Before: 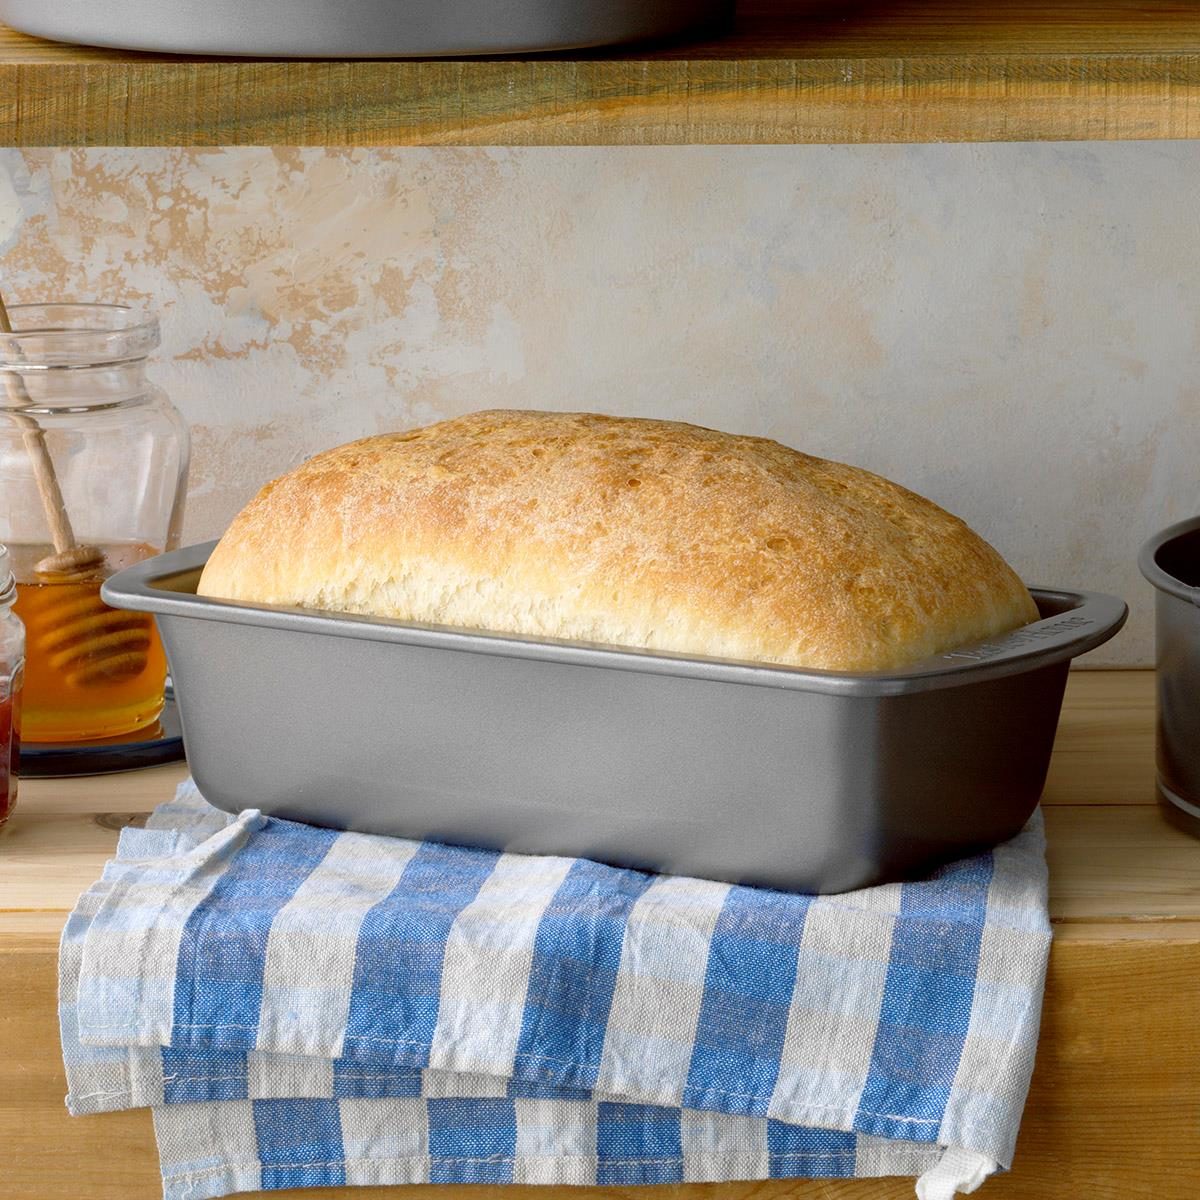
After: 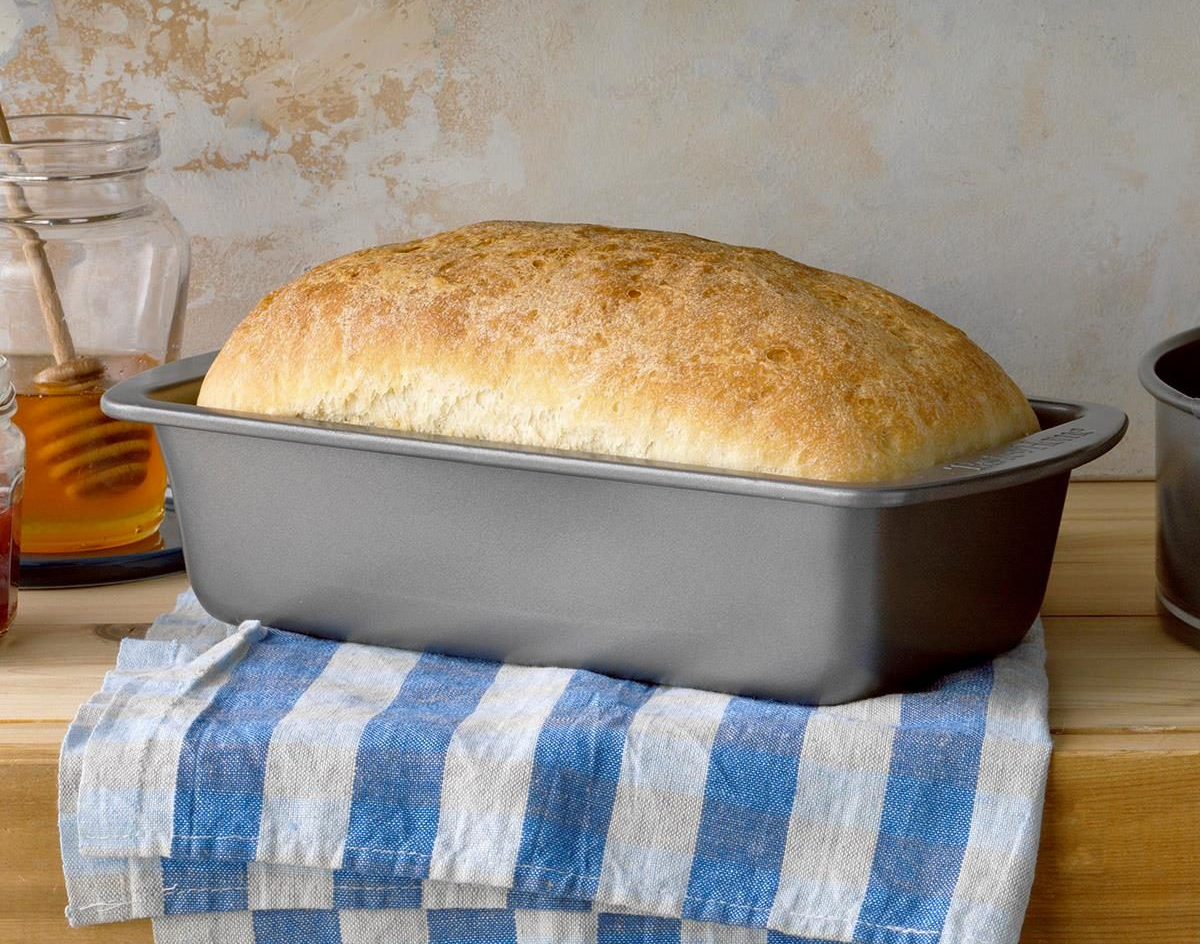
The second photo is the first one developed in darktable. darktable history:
shadows and highlights: soften with gaussian
crop and rotate: top 15.774%, bottom 5.506%
